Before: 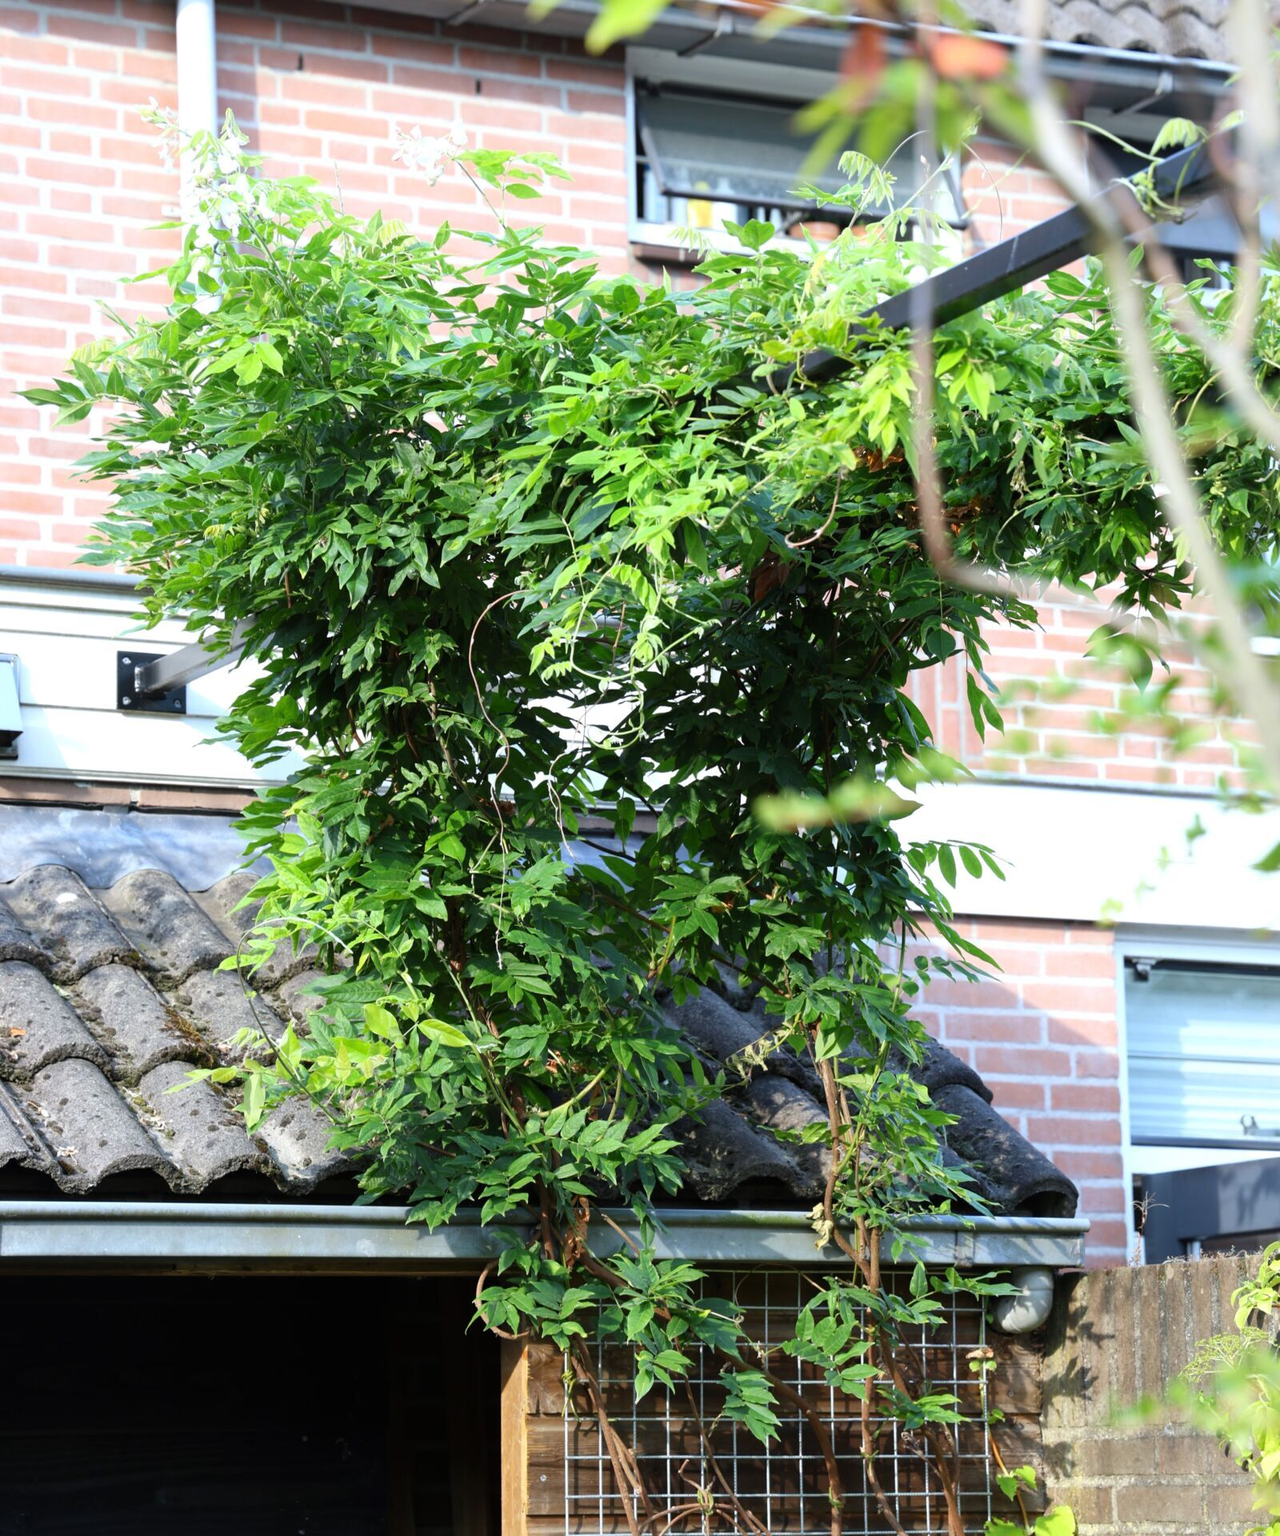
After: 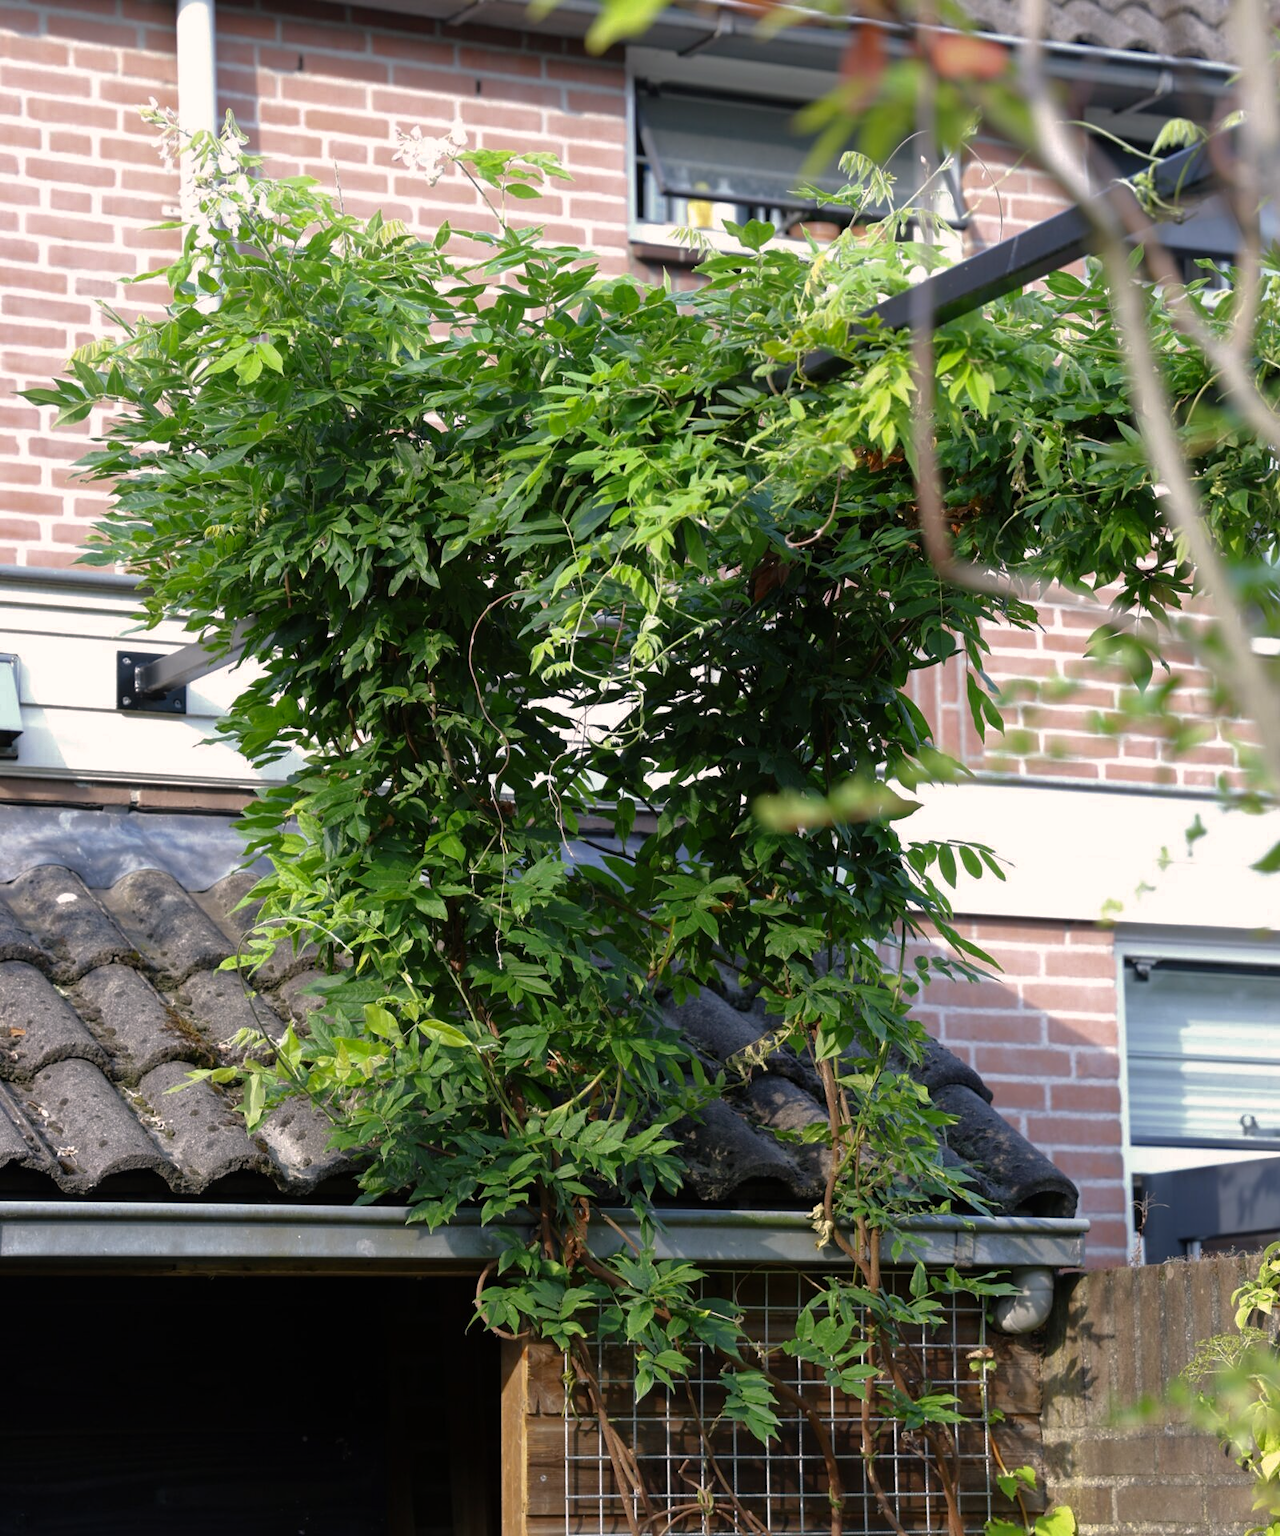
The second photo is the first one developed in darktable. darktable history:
base curve: curves: ch0 [(0, 0) (0.841, 0.609) (1, 1)]
color correction: highlights a* 5.81, highlights b* 4.78
